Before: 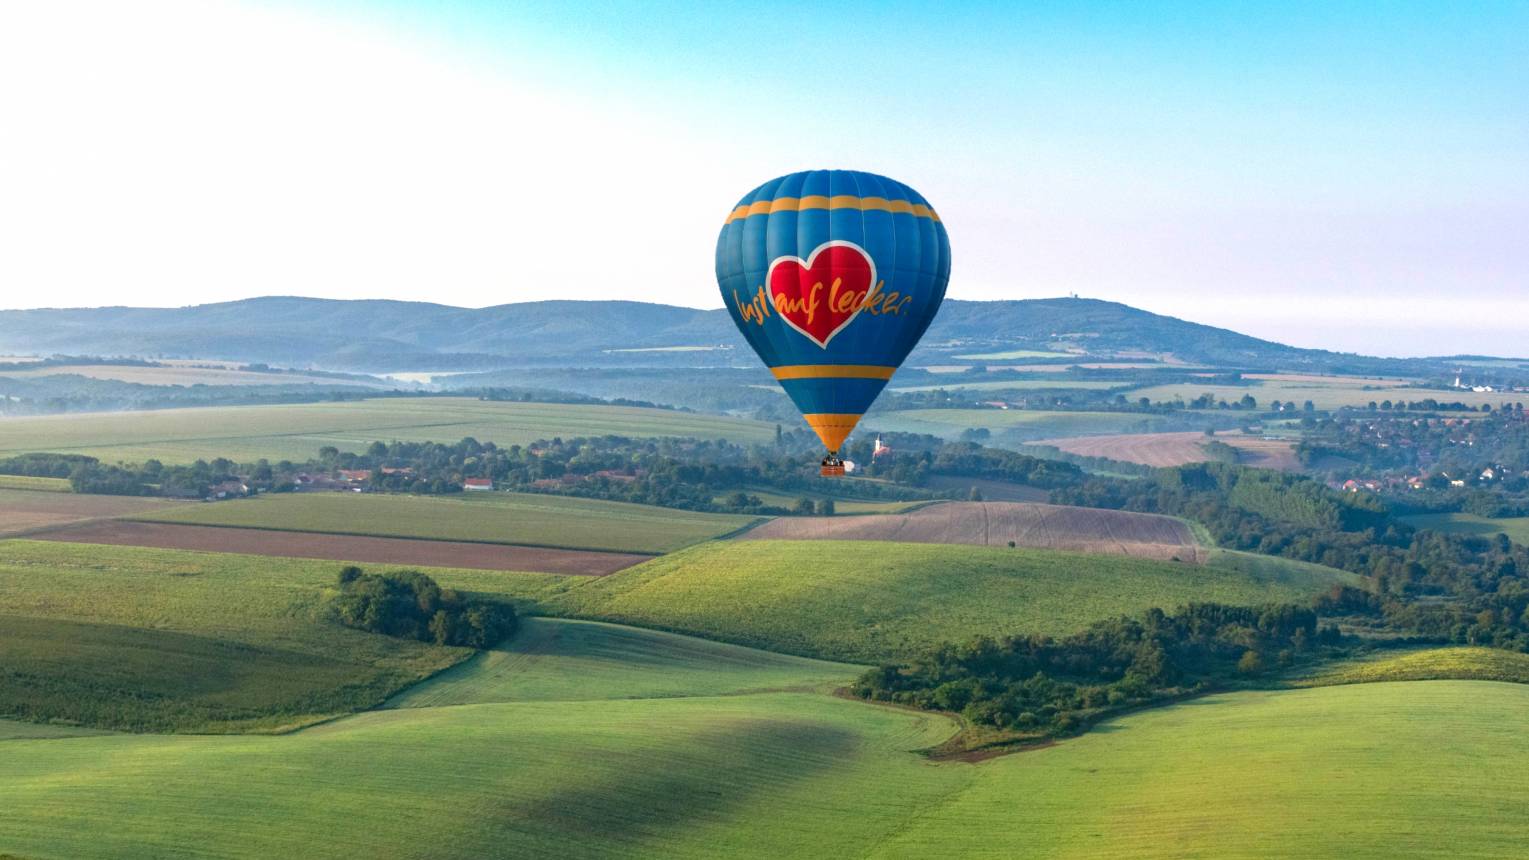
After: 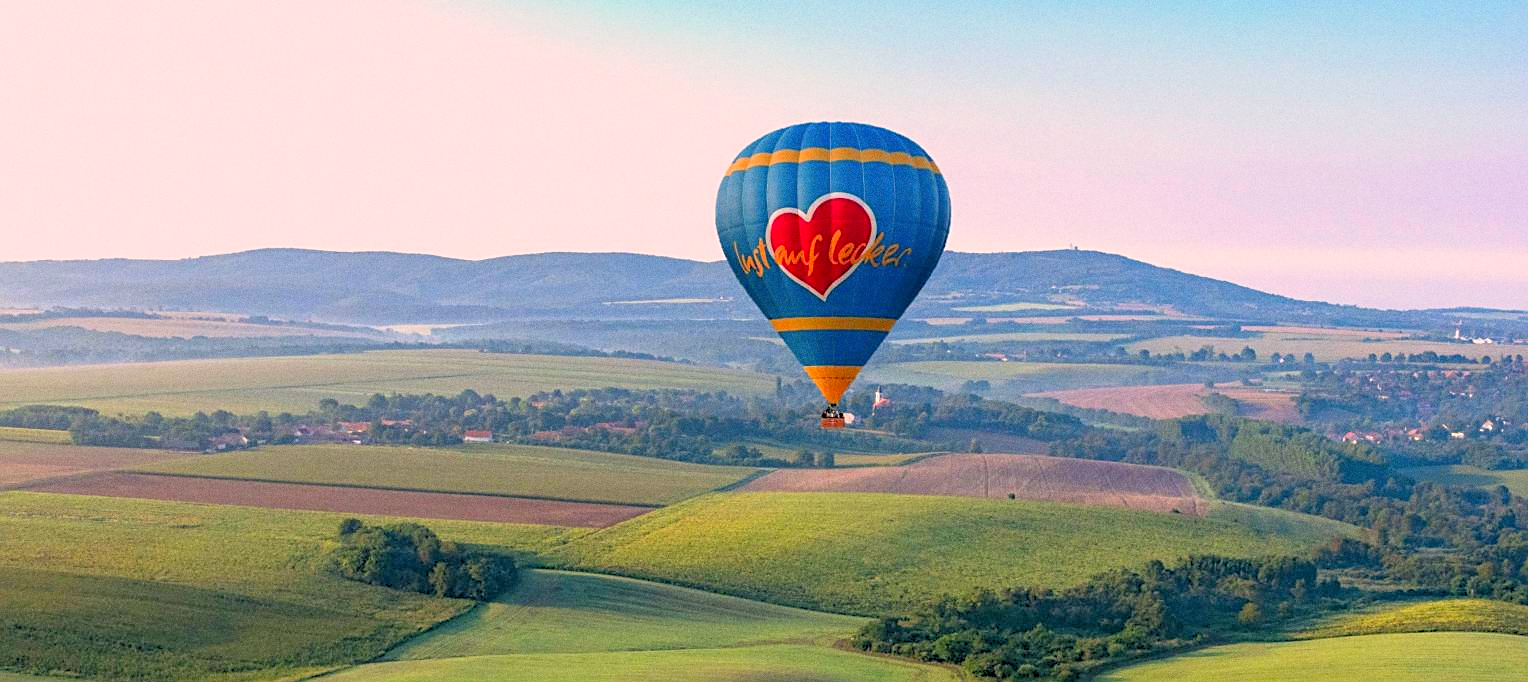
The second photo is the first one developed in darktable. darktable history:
color correction: highlights a* 12.23, highlights b* 5.41
sharpen: on, module defaults
rgb levels: preserve colors sum RGB, levels [[0.038, 0.433, 0.934], [0, 0.5, 1], [0, 0.5, 1]]
crop and rotate: top 5.667%, bottom 14.937%
contrast brightness saturation: contrast 0.04, saturation 0.16
grain: on, module defaults
